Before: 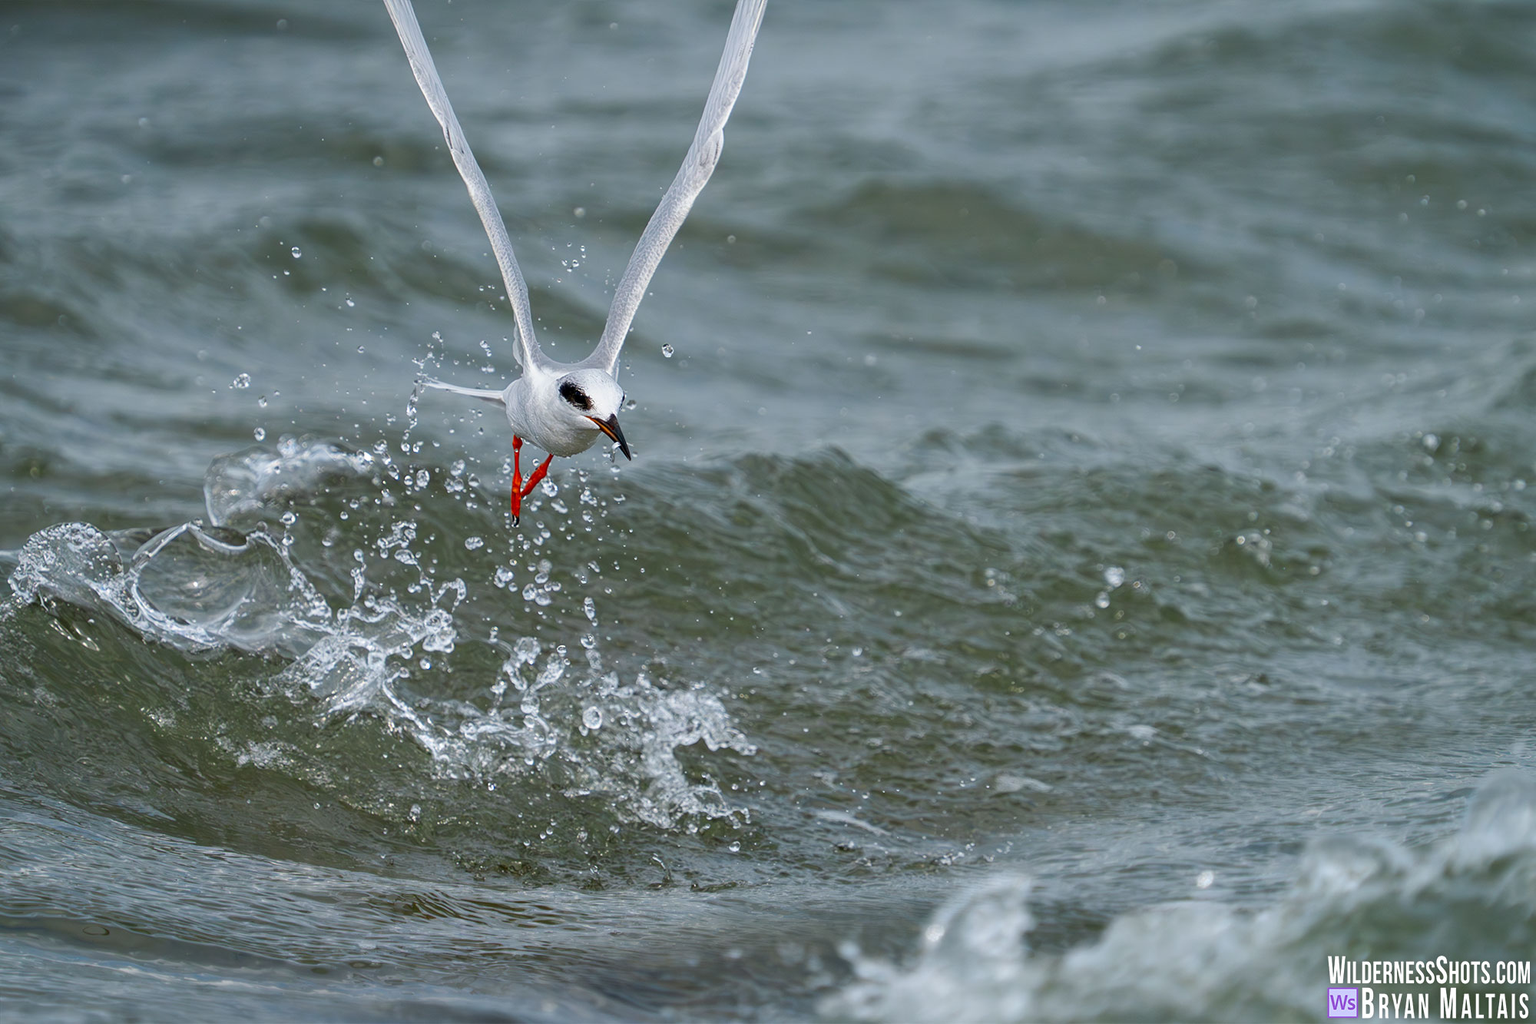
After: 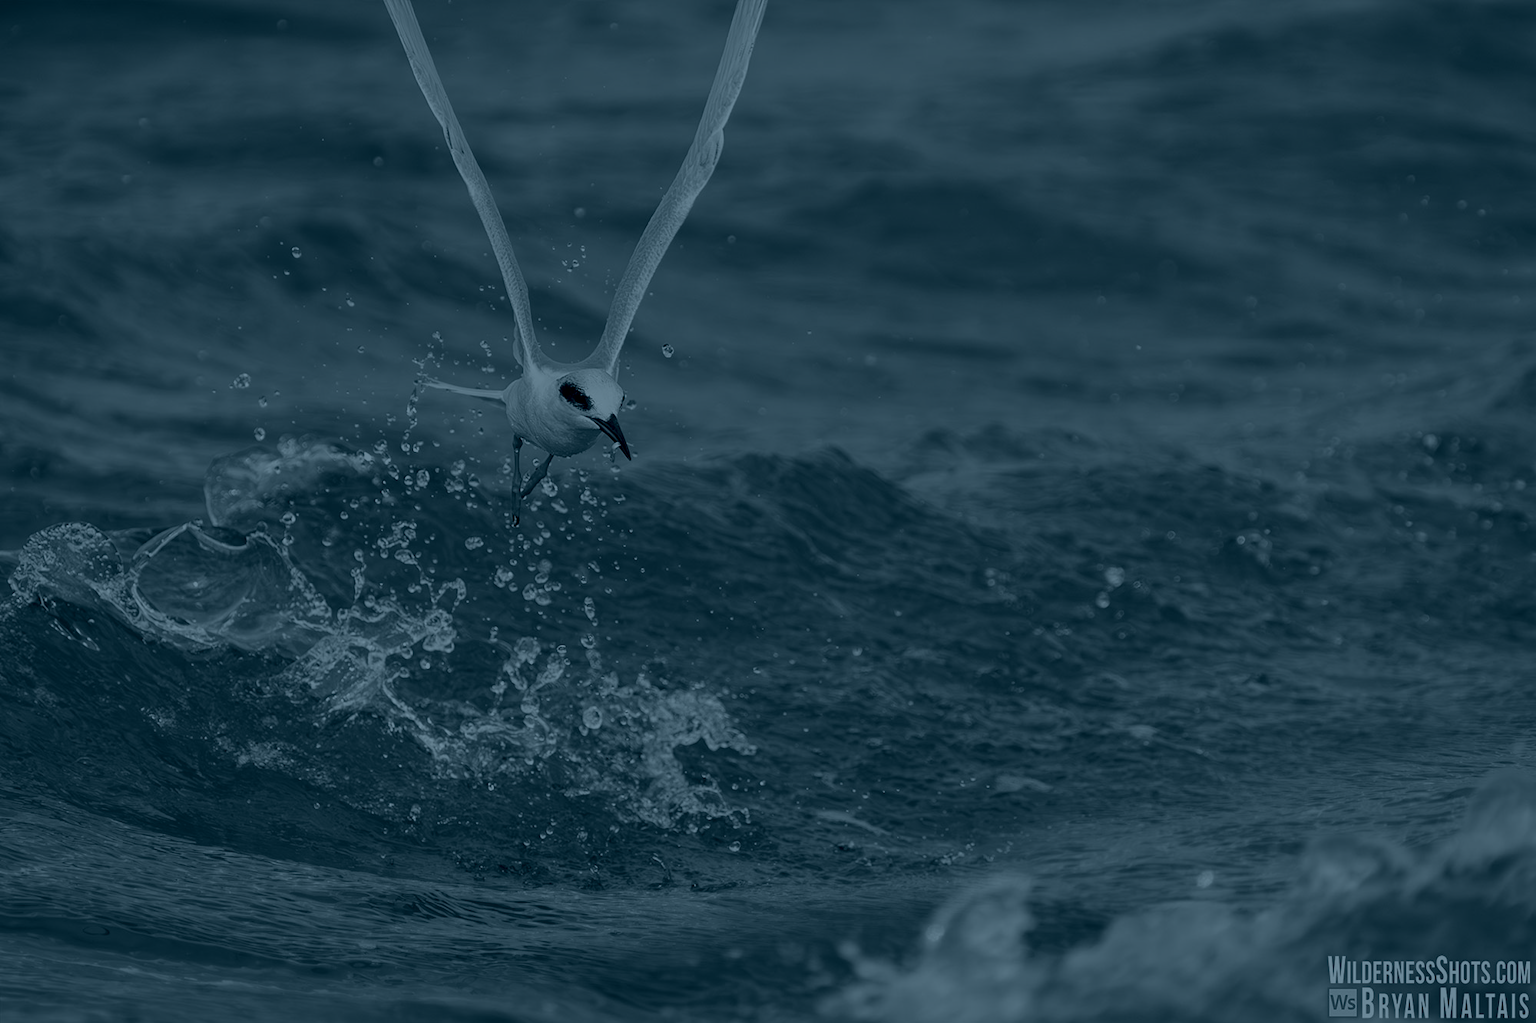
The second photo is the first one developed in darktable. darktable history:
tone equalizer: -8 EV -0.55 EV
colorize: hue 194.4°, saturation 29%, source mix 61.75%, lightness 3.98%, version 1
